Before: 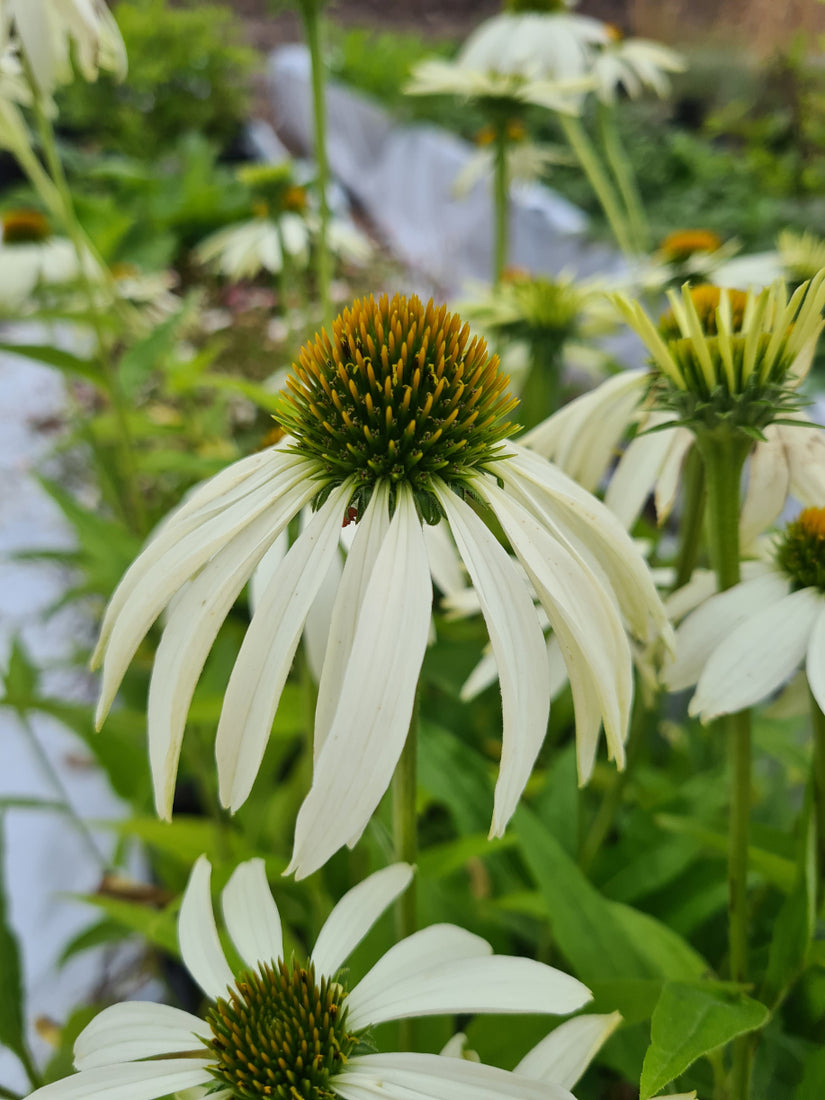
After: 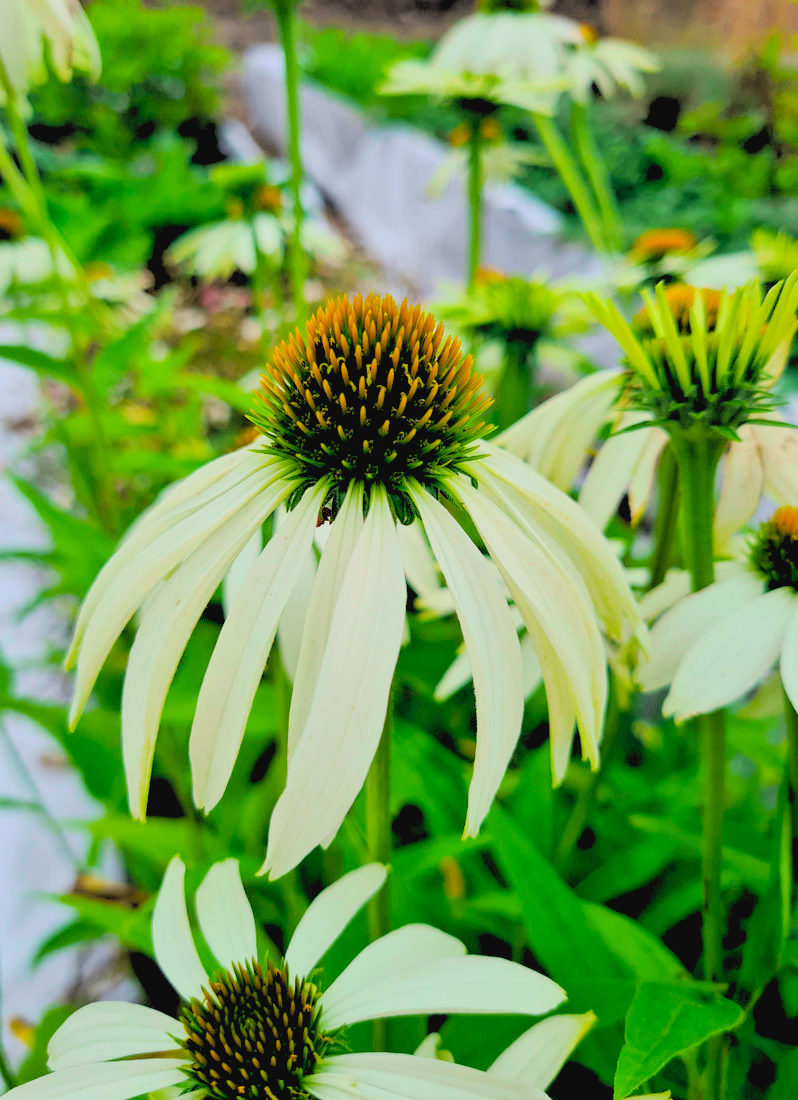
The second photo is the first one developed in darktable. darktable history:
rgb levels: levels [[0.029, 0.461, 0.922], [0, 0.5, 1], [0, 0.5, 1]]
tone curve: curves: ch0 [(0, 0.036) (0.053, 0.068) (0.211, 0.217) (0.519, 0.513) (0.847, 0.82) (0.991, 0.914)]; ch1 [(0, 0) (0.276, 0.206) (0.412, 0.353) (0.482, 0.475) (0.495, 0.5) (0.509, 0.502) (0.563, 0.57) (0.667, 0.672) (0.788, 0.809) (1, 1)]; ch2 [(0, 0) (0.438, 0.456) (0.473, 0.47) (0.503, 0.503) (0.523, 0.528) (0.562, 0.571) (0.612, 0.61) (0.679, 0.72) (1, 1)], color space Lab, independent channels, preserve colors none
contrast brightness saturation: contrast 0.07, brightness 0.18, saturation 0.4
crop and rotate: left 3.238%
